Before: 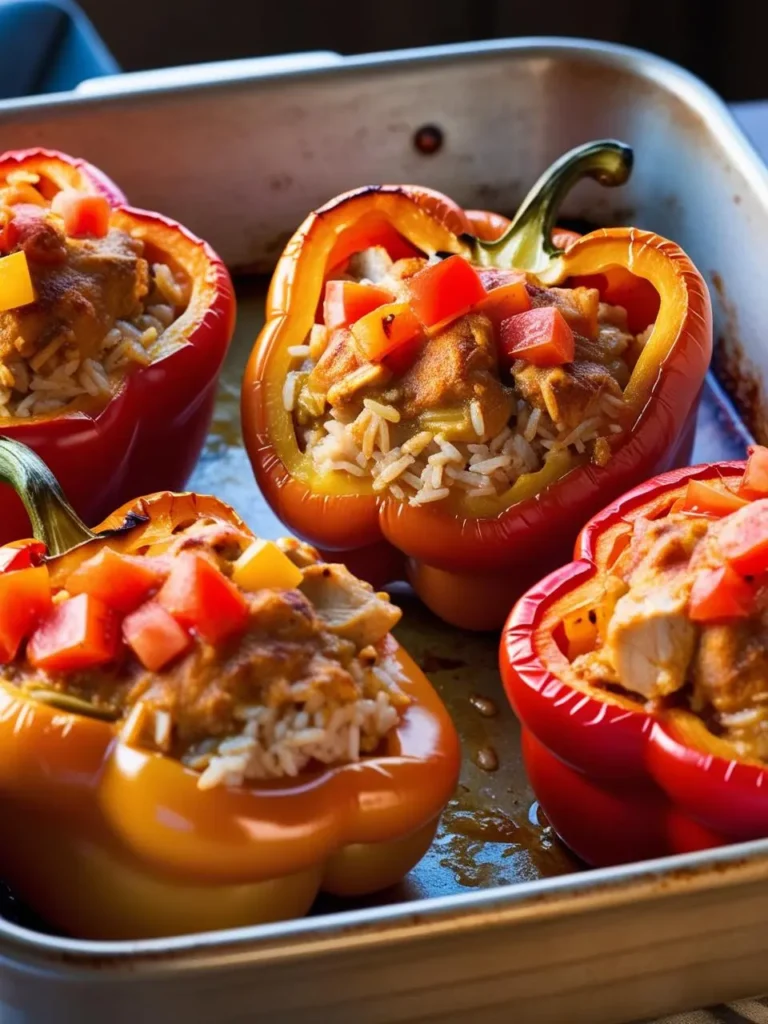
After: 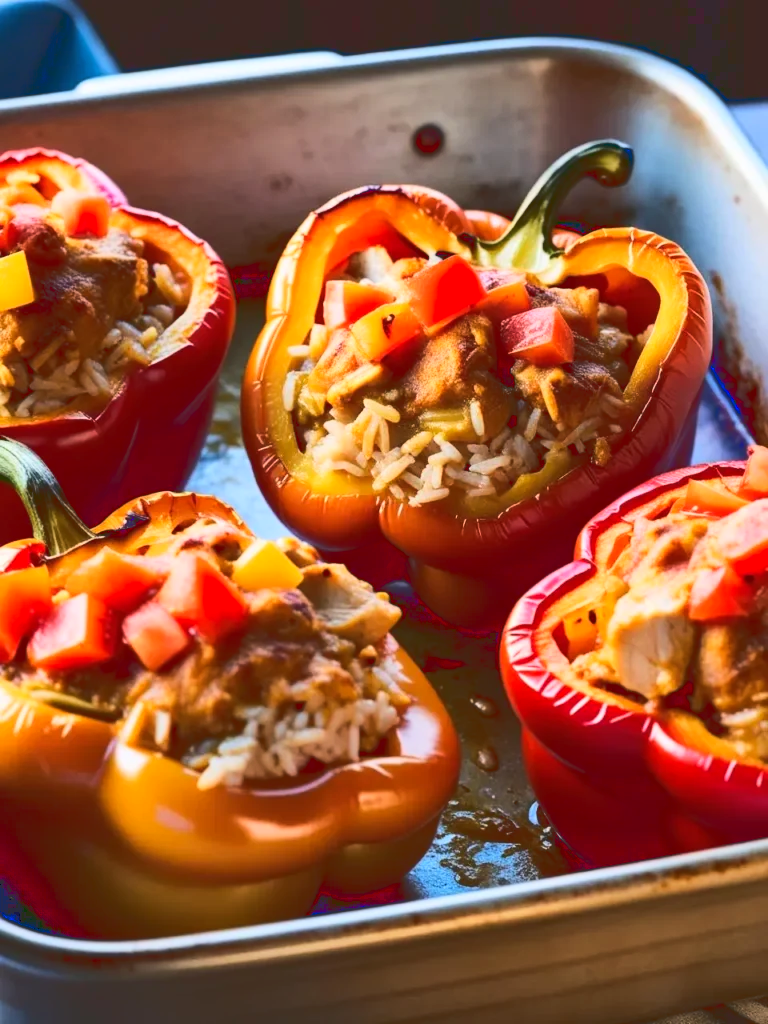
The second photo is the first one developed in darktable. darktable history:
tone curve: curves: ch0 [(0, 0) (0.003, 0.172) (0.011, 0.177) (0.025, 0.177) (0.044, 0.177) (0.069, 0.178) (0.1, 0.181) (0.136, 0.19) (0.177, 0.208) (0.224, 0.226) (0.277, 0.274) (0.335, 0.338) (0.399, 0.43) (0.468, 0.535) (0.543, 0.635) (0.623, 0.726) (0.709, 0.815) (0.801, 0.882) (0.898, 0.936) (1, 1)], color space Lab, linked channels, preserve colors none
